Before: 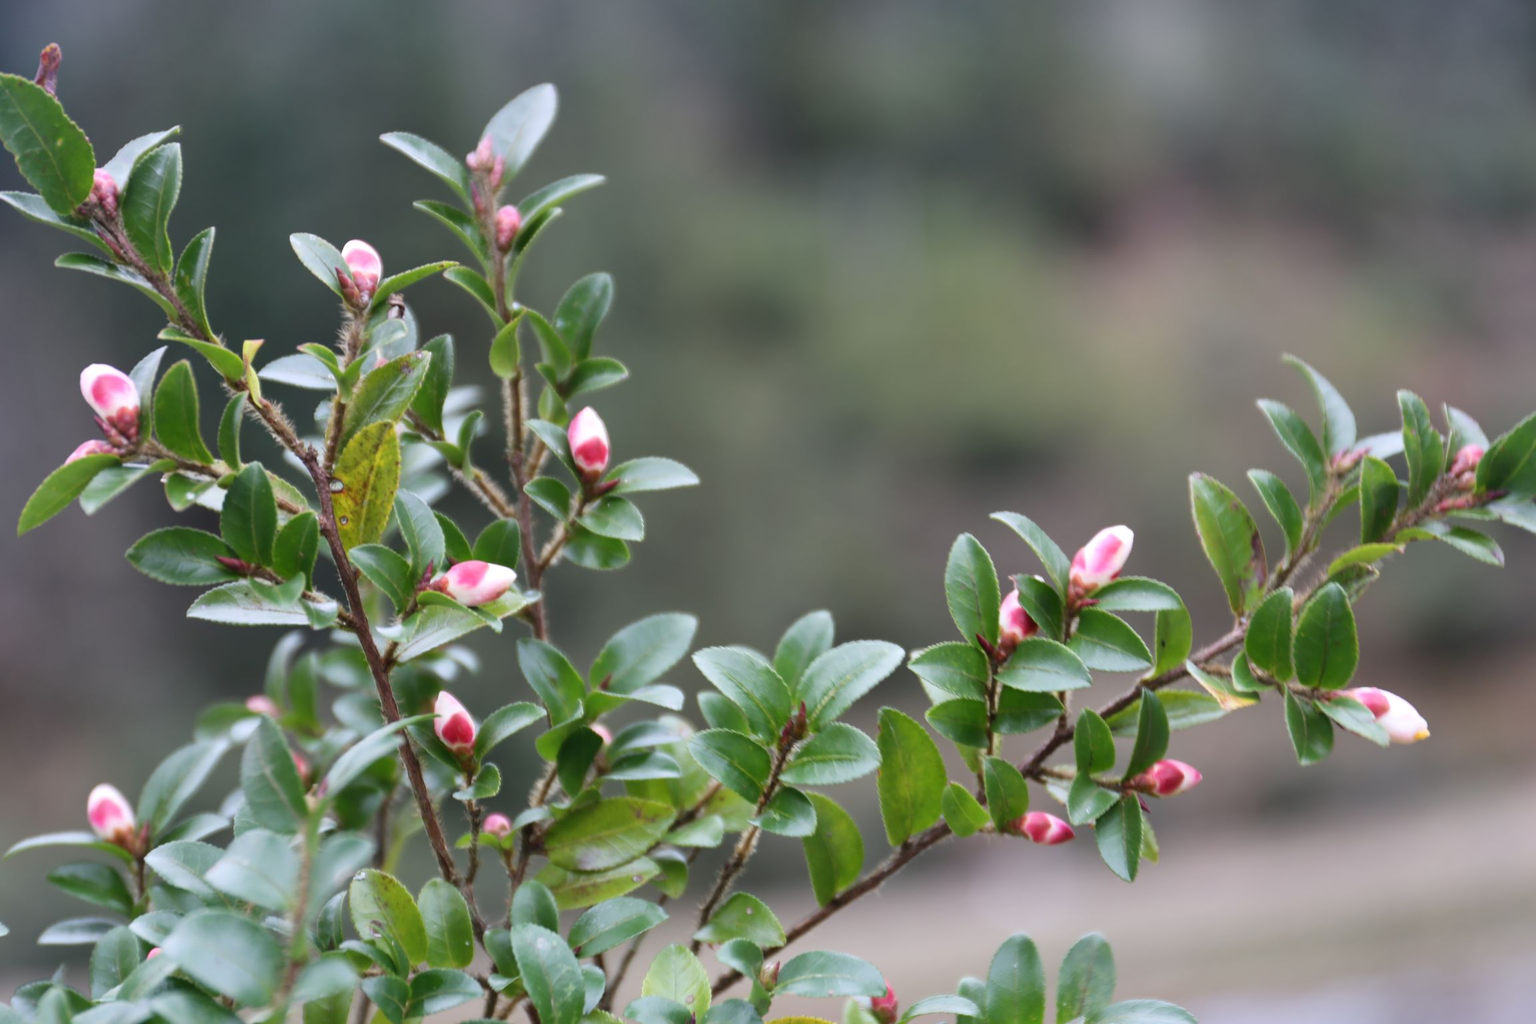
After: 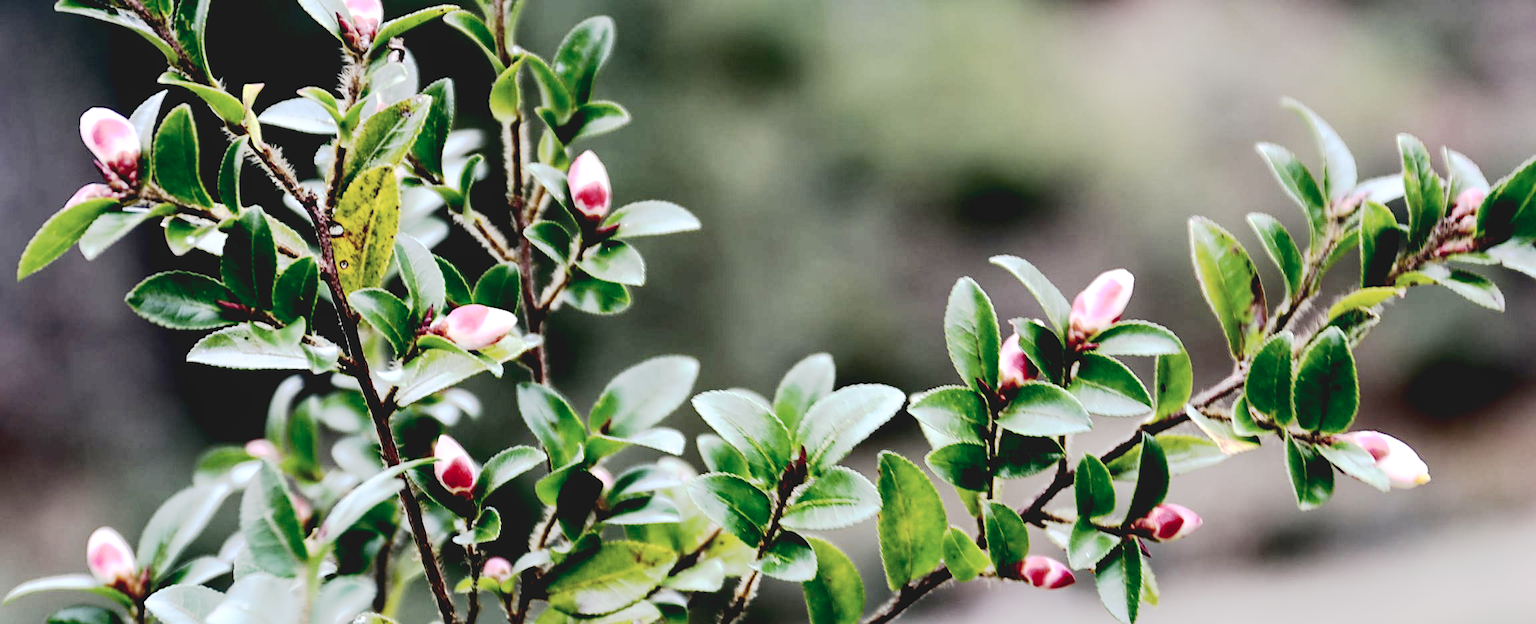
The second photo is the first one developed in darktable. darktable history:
contrast brightness saturation: contrast 0.294
crop and rotate: top 25.059%, bottom 13.978%
local contrast: highlights 102%, shadows 99%, detail 120%, midtone range 0.2
base curve: curves: ch0 [(0.065, 0.026) (0.236, 0.358) (0.53, 0.546) (0.777, 0.841) (0.924, 0.992)], preserve colors none
sharpen: on, module defaults
color correction: highlights b* 0.045, saturation 0.815
